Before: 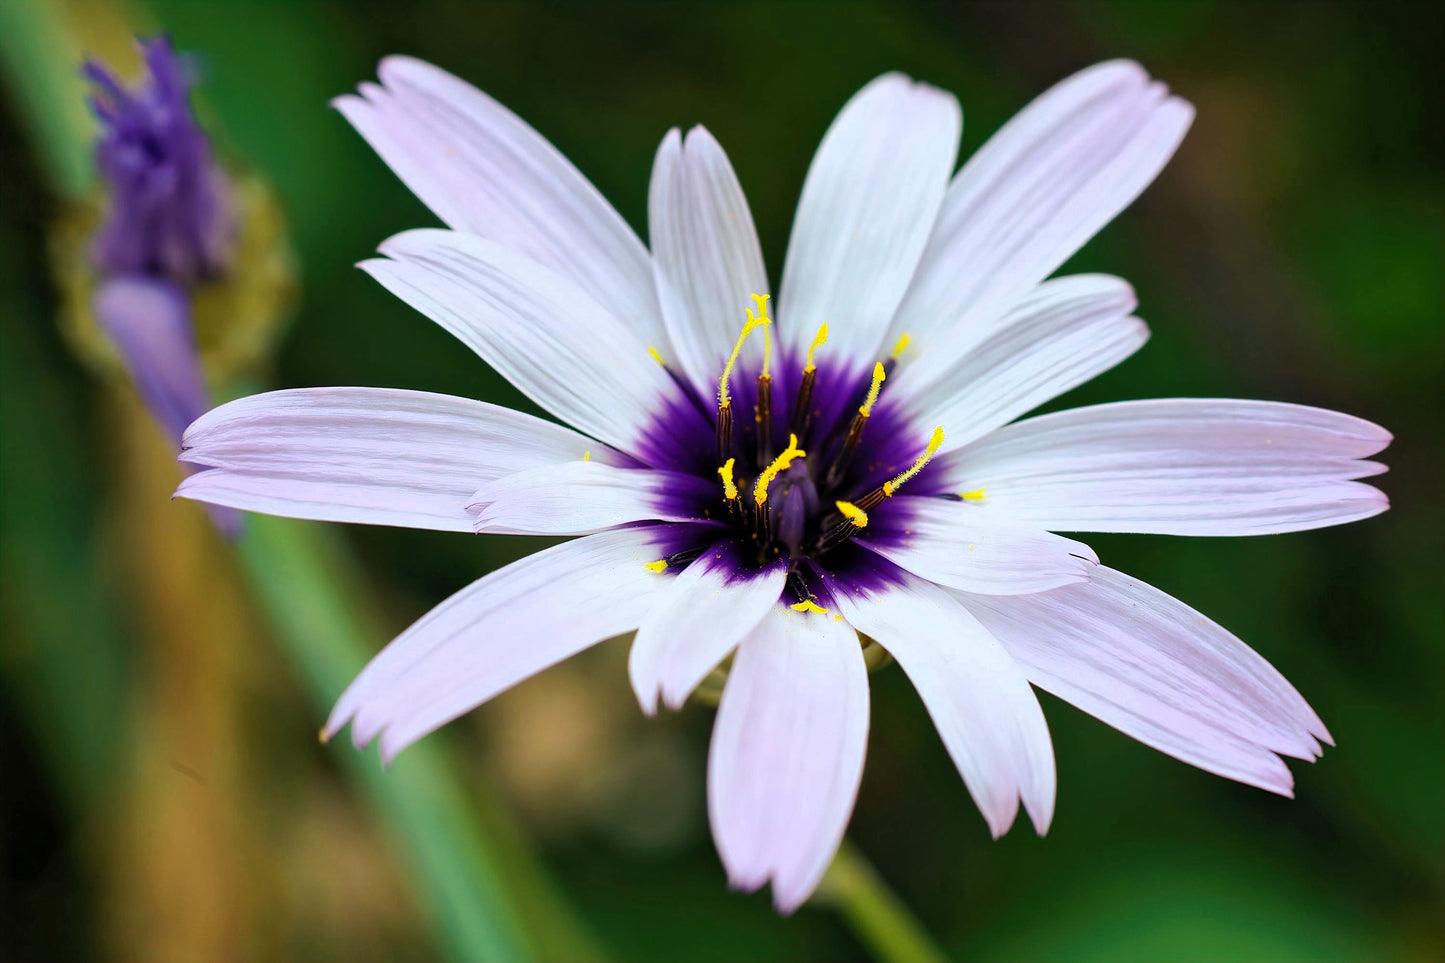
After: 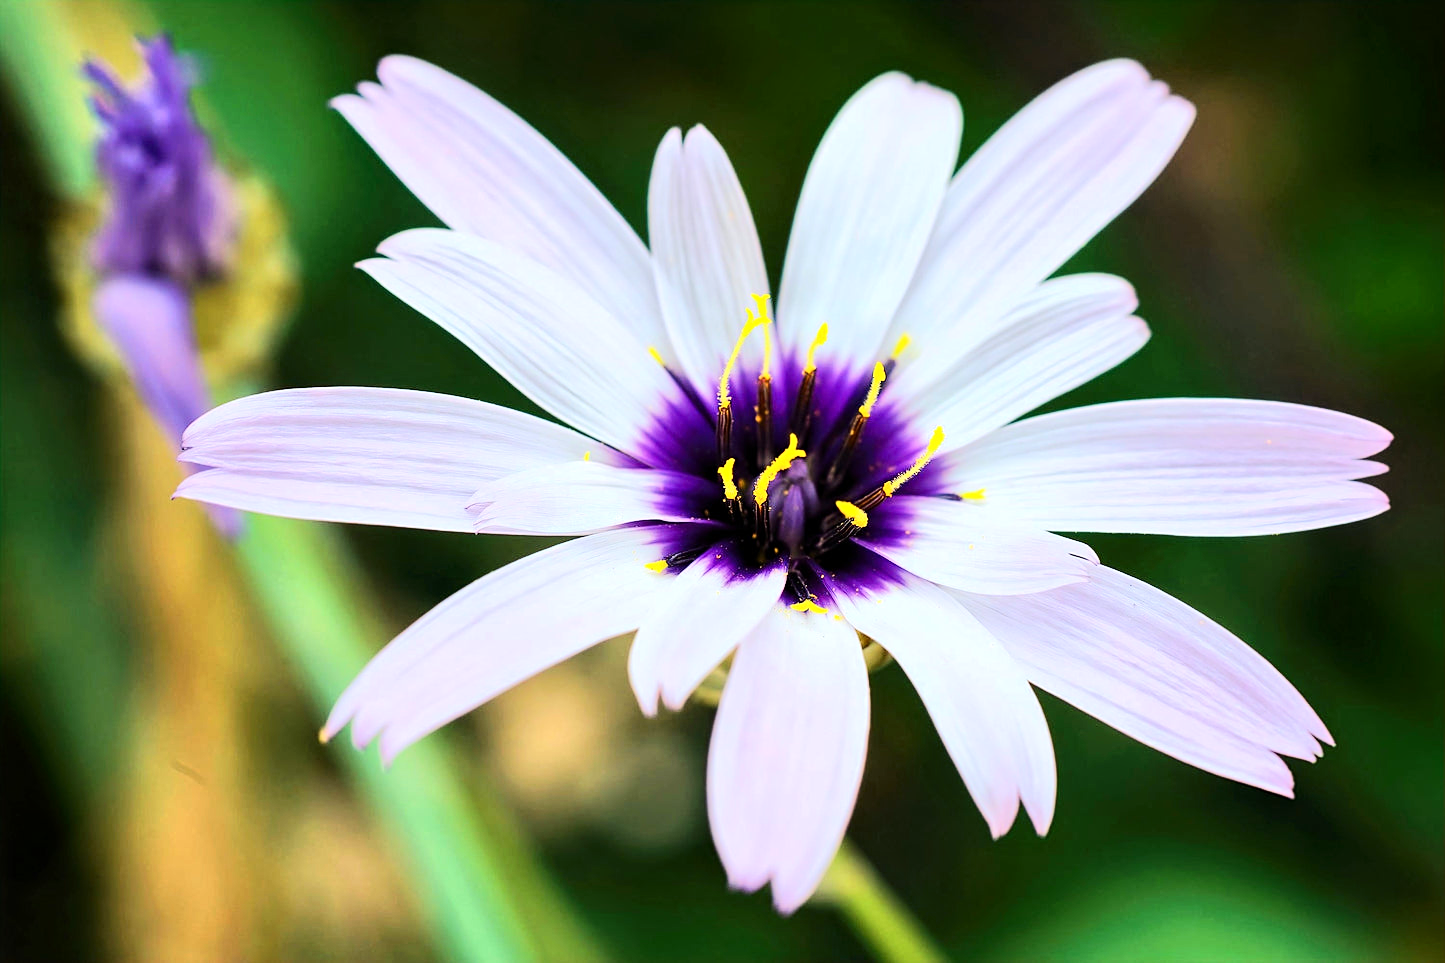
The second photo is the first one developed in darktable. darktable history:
sharpen: amount 0.202
tone equalizer: -7 EV 0.152 EV, -6 EV 0.6 EV, -5 EV 1.14 EV, -4 EV 1.36 EV, -3 EV 1.16 EV, -2 EV 0.6 EV, -1 EV 0.161 EV, edges refinement/feathering 500, mask exposure compensation -1.57 EV, preserve details guided filter
contrast brightness saturation: contrast 0.141
